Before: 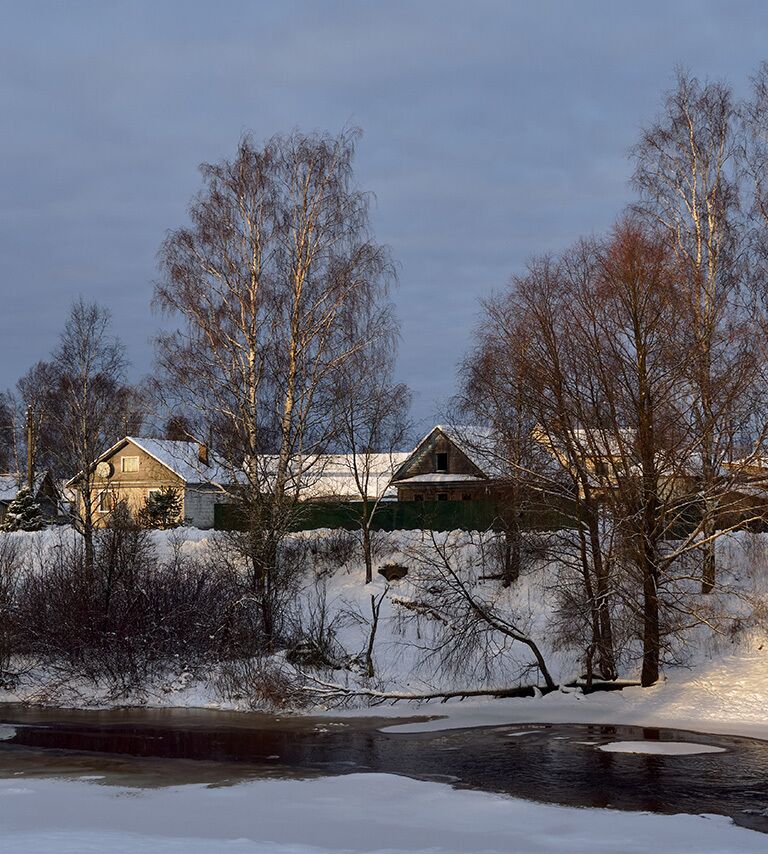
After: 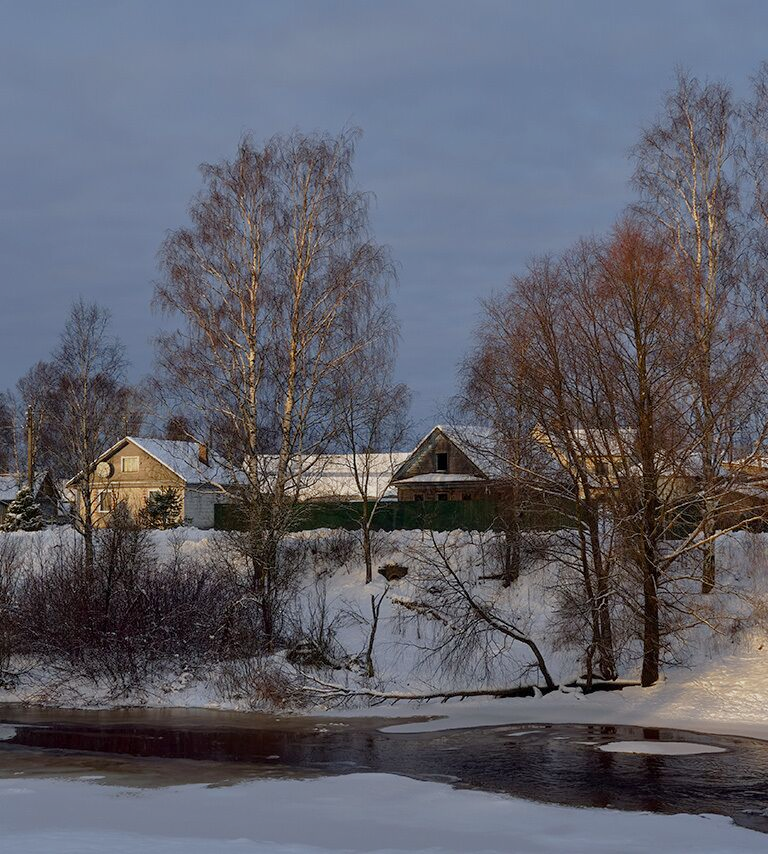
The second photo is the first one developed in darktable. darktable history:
tone equalizer: -8 EV 0.249 EV, -7 EV 0.4 EV, -6 EV 0.382 EV, -5 EV 0.214 EV, -3 EV -0.28 EV, -2 EV -0.392 EV, -1 EV -0.411 EV, +0 EV -0.253 EV, edges refinement/feathering 500, mask exposure compensation -1.57 EV, preserve details no
